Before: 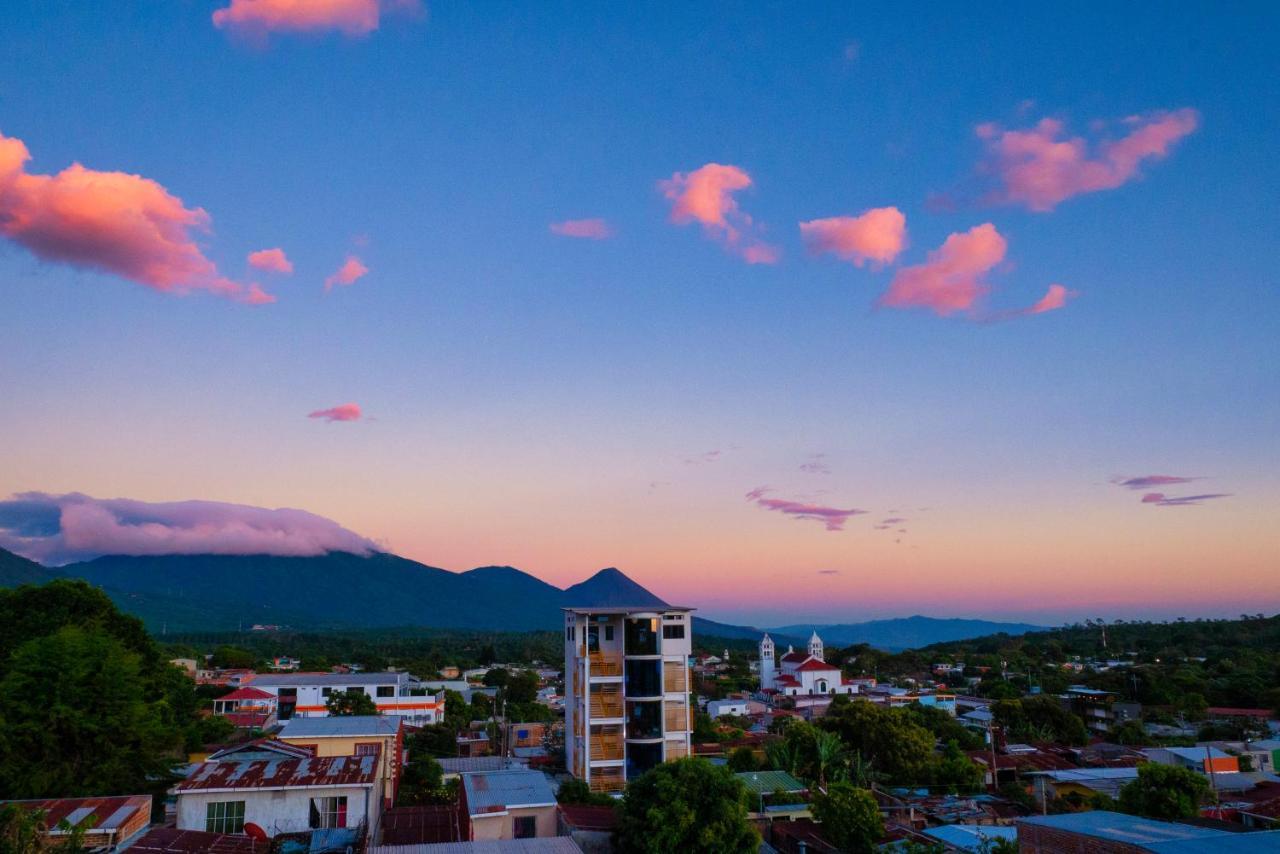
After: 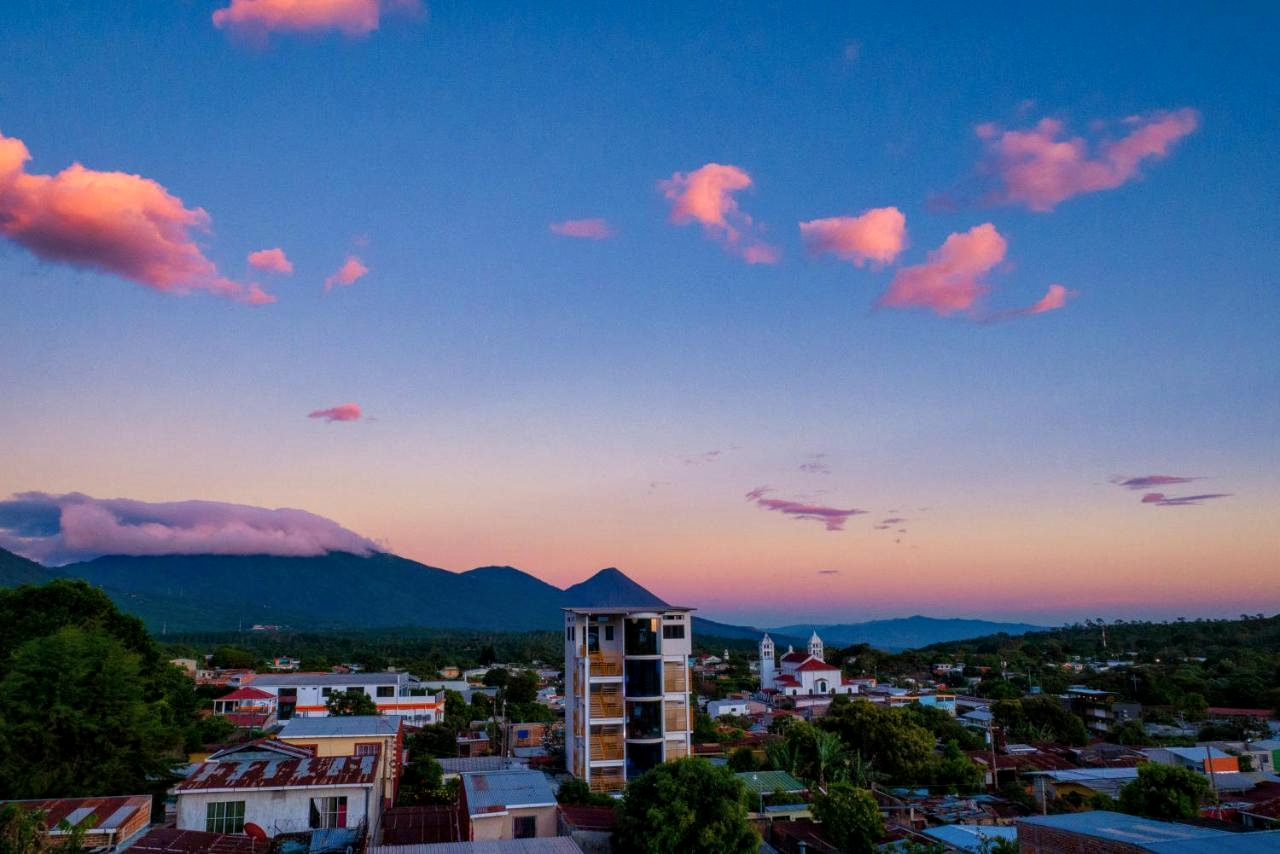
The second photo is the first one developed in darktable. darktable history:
base curve: curves: ch0 [(0, 0) (0.303, 0.277) (1, 1)]
local contrast: on, module defaults
